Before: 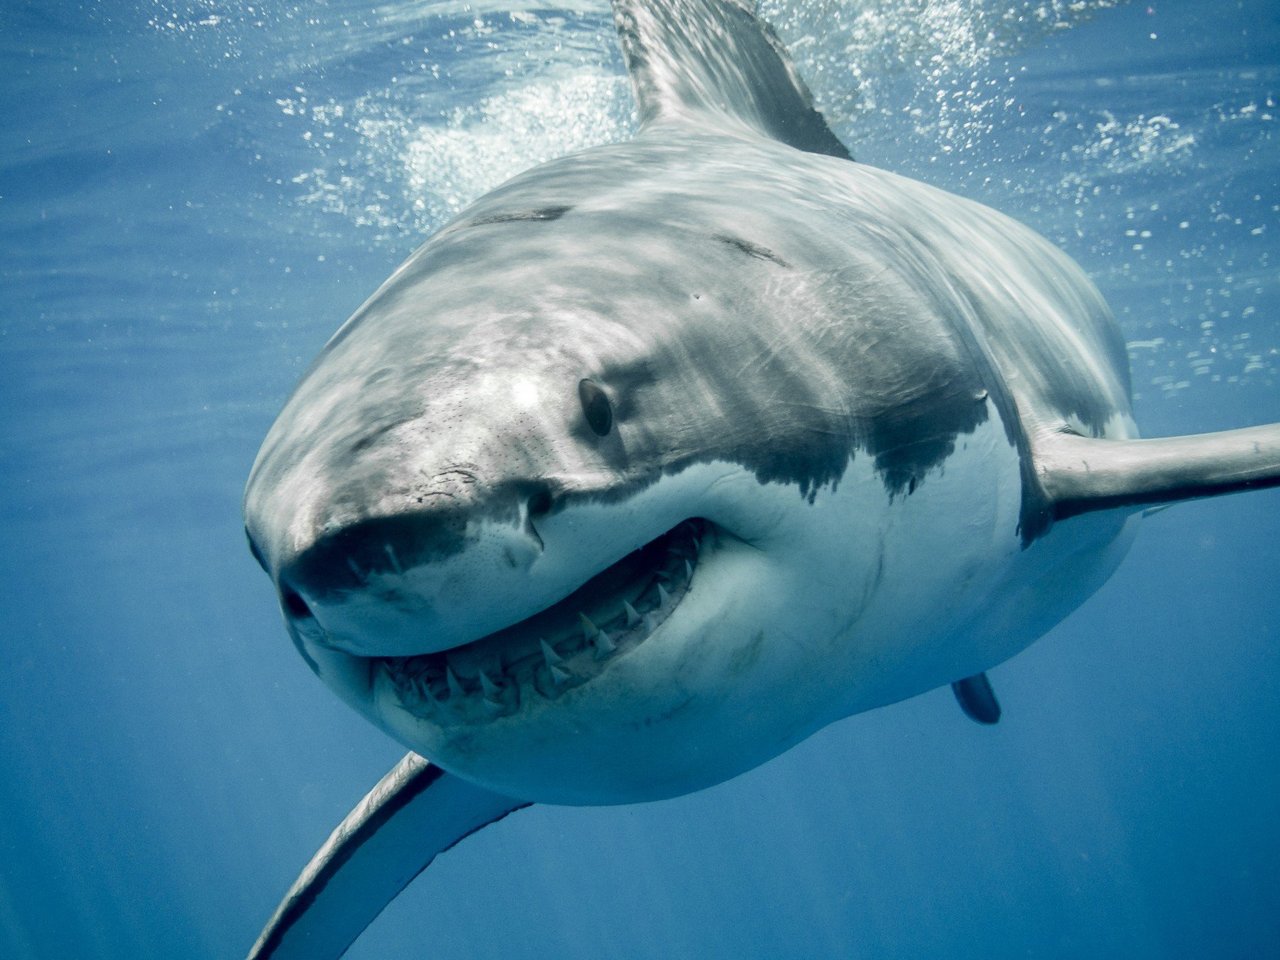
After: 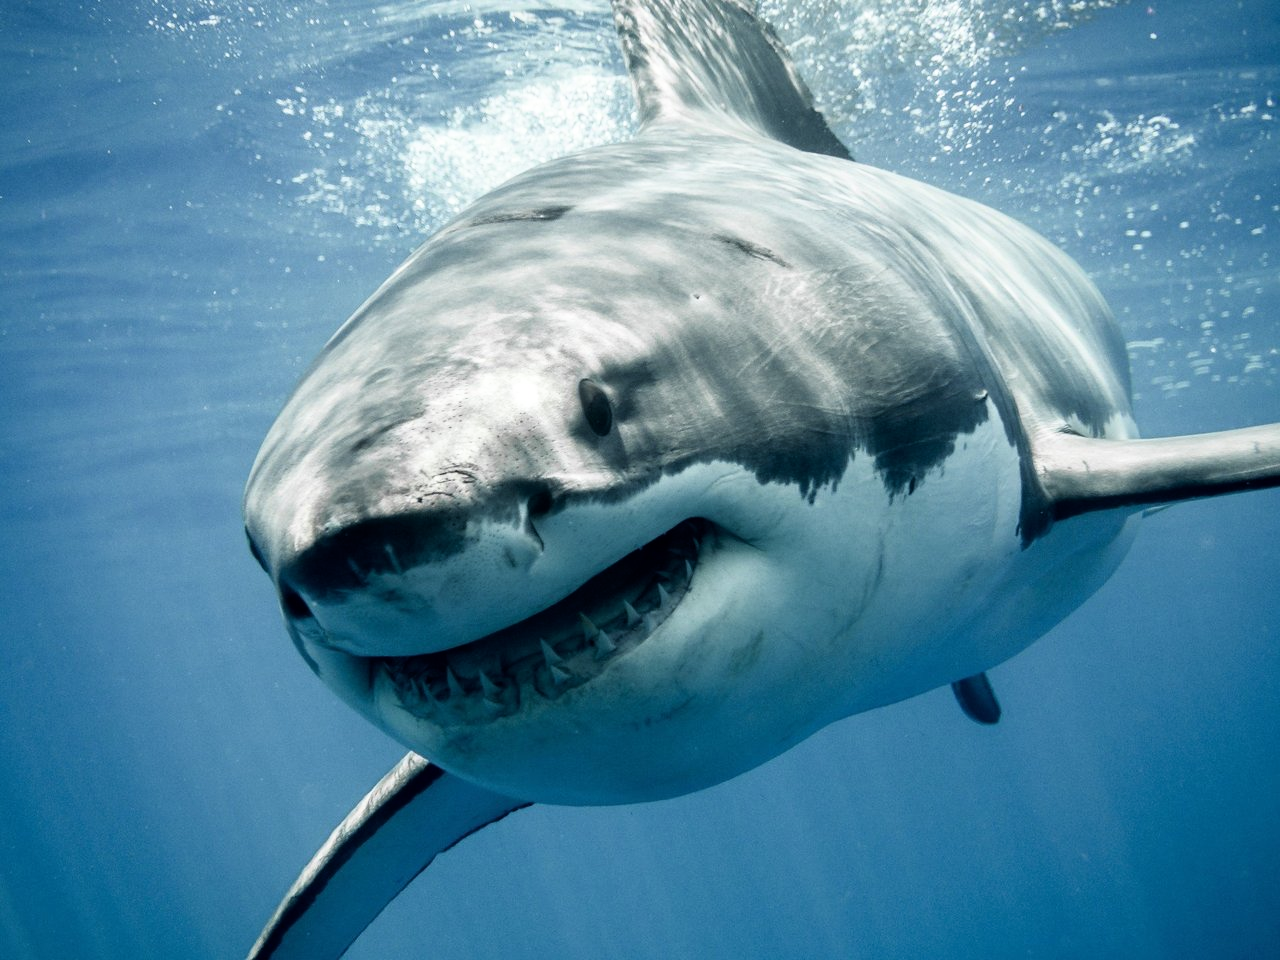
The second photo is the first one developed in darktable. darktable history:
filmic rgb: black relative exposure -7.97 EV, white relative exposure 2.44 EV, hardness 6.41
